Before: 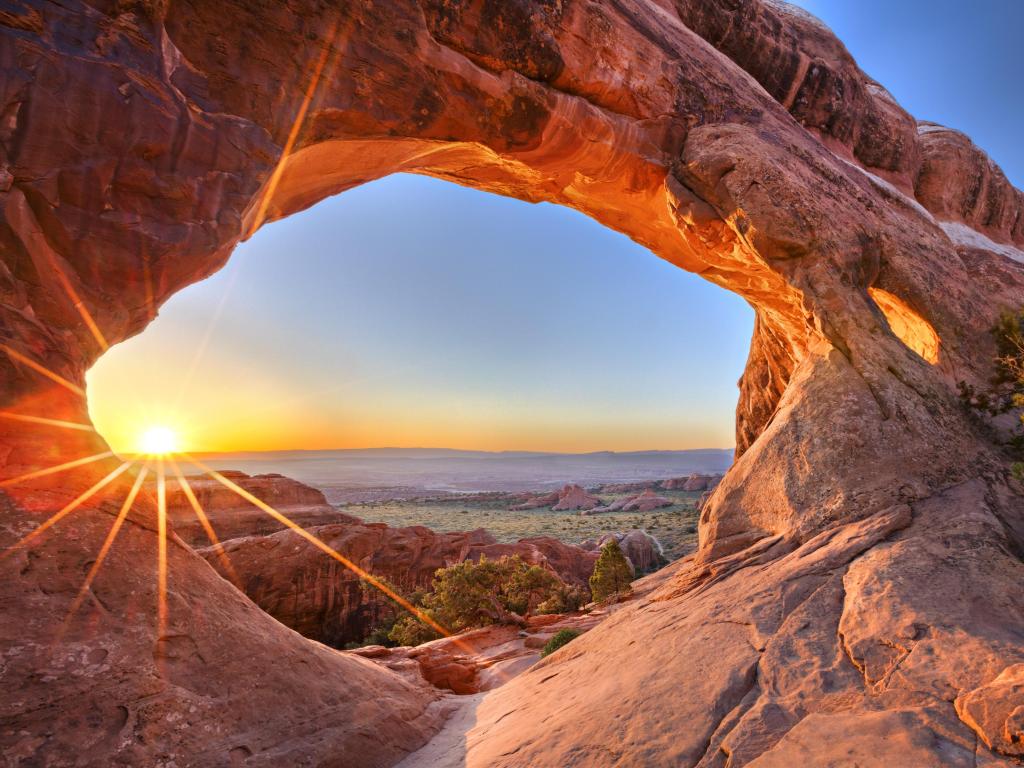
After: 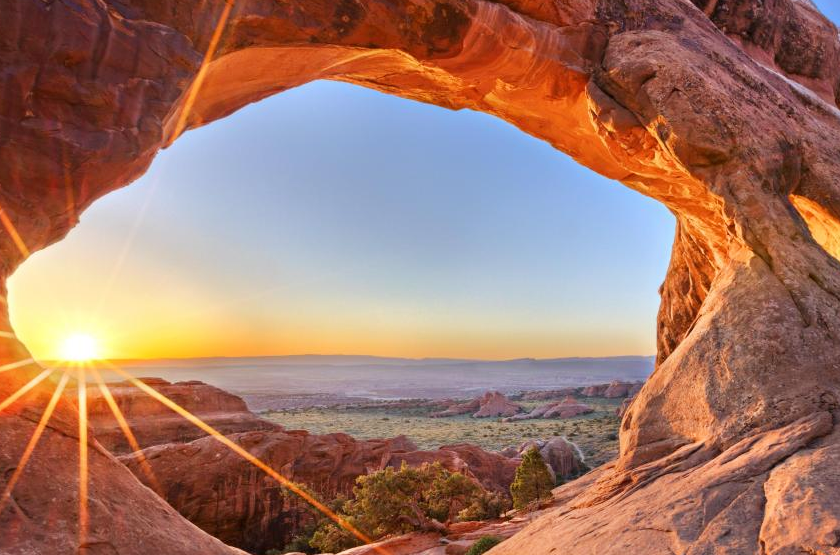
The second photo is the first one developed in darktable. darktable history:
base curve: curves: ch0 [(0, 0) (0.472, 0.508) (1, 1)], preserve colors none
crop: left 7.798%, top 12.179%, right 10.142%, bottom 15.439%
